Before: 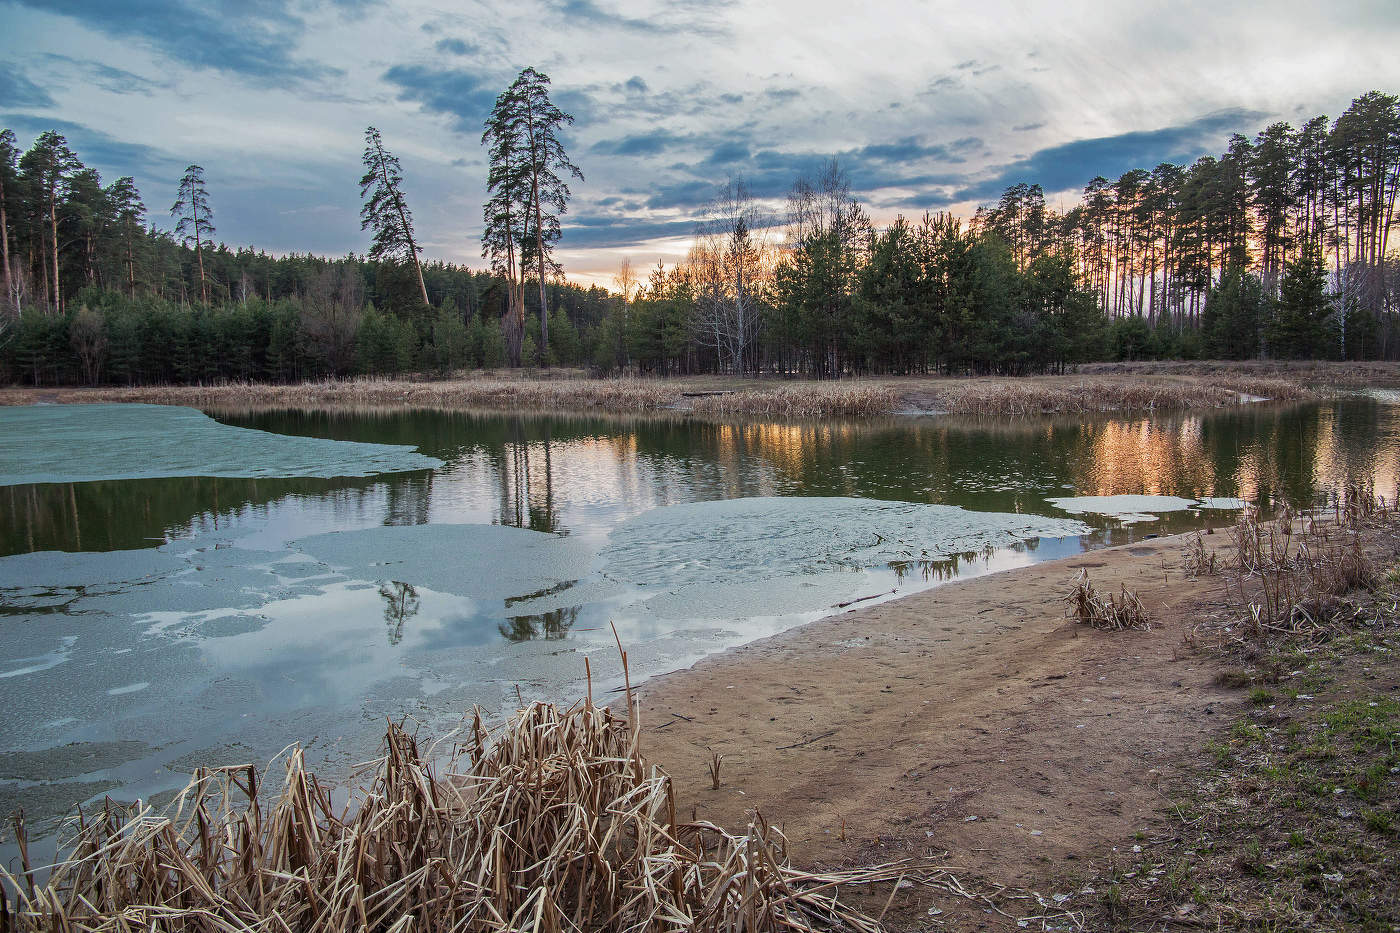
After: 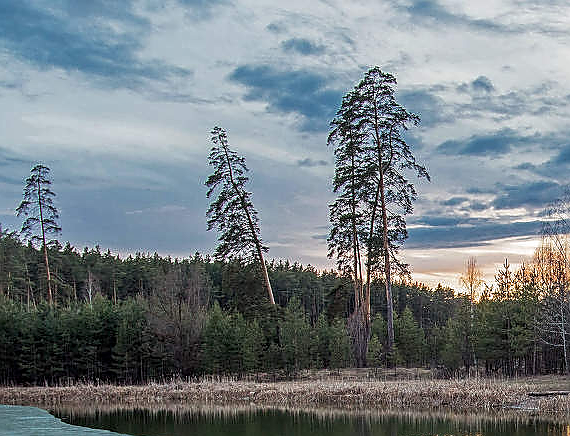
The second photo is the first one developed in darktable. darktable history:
crop and rotate: left 11.047%, top 0.107%, right 48.182%, bottom 53.153%
local contrast: on, module defaults
sharpen: radius 1.394, amount 1.255, threshold 0.752
